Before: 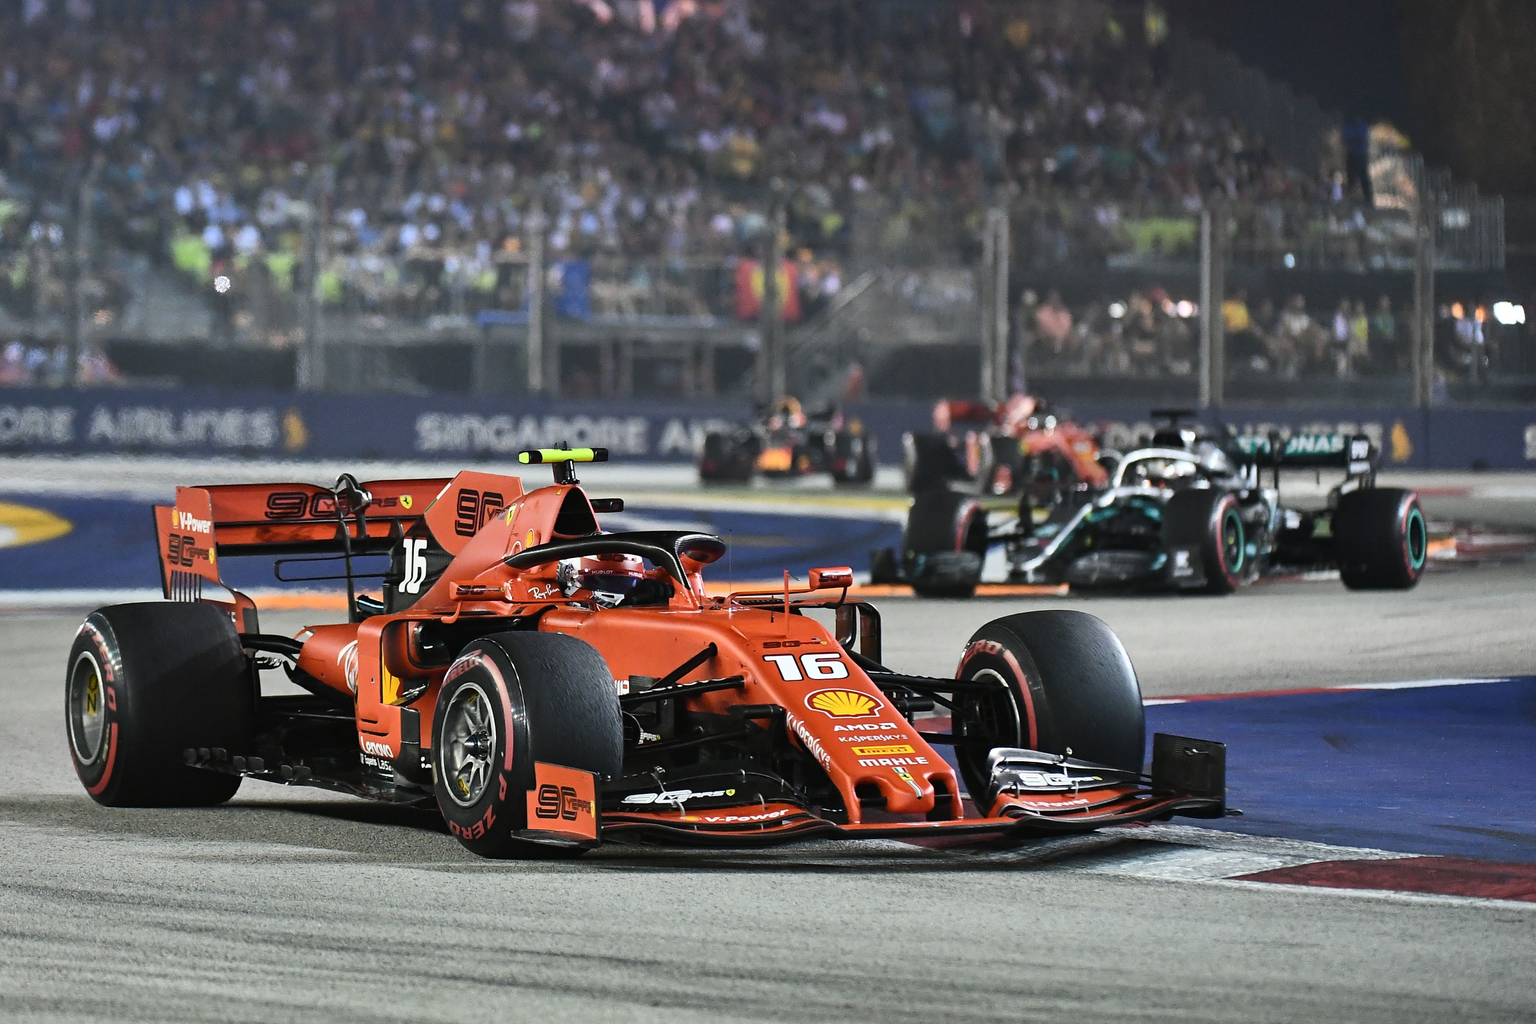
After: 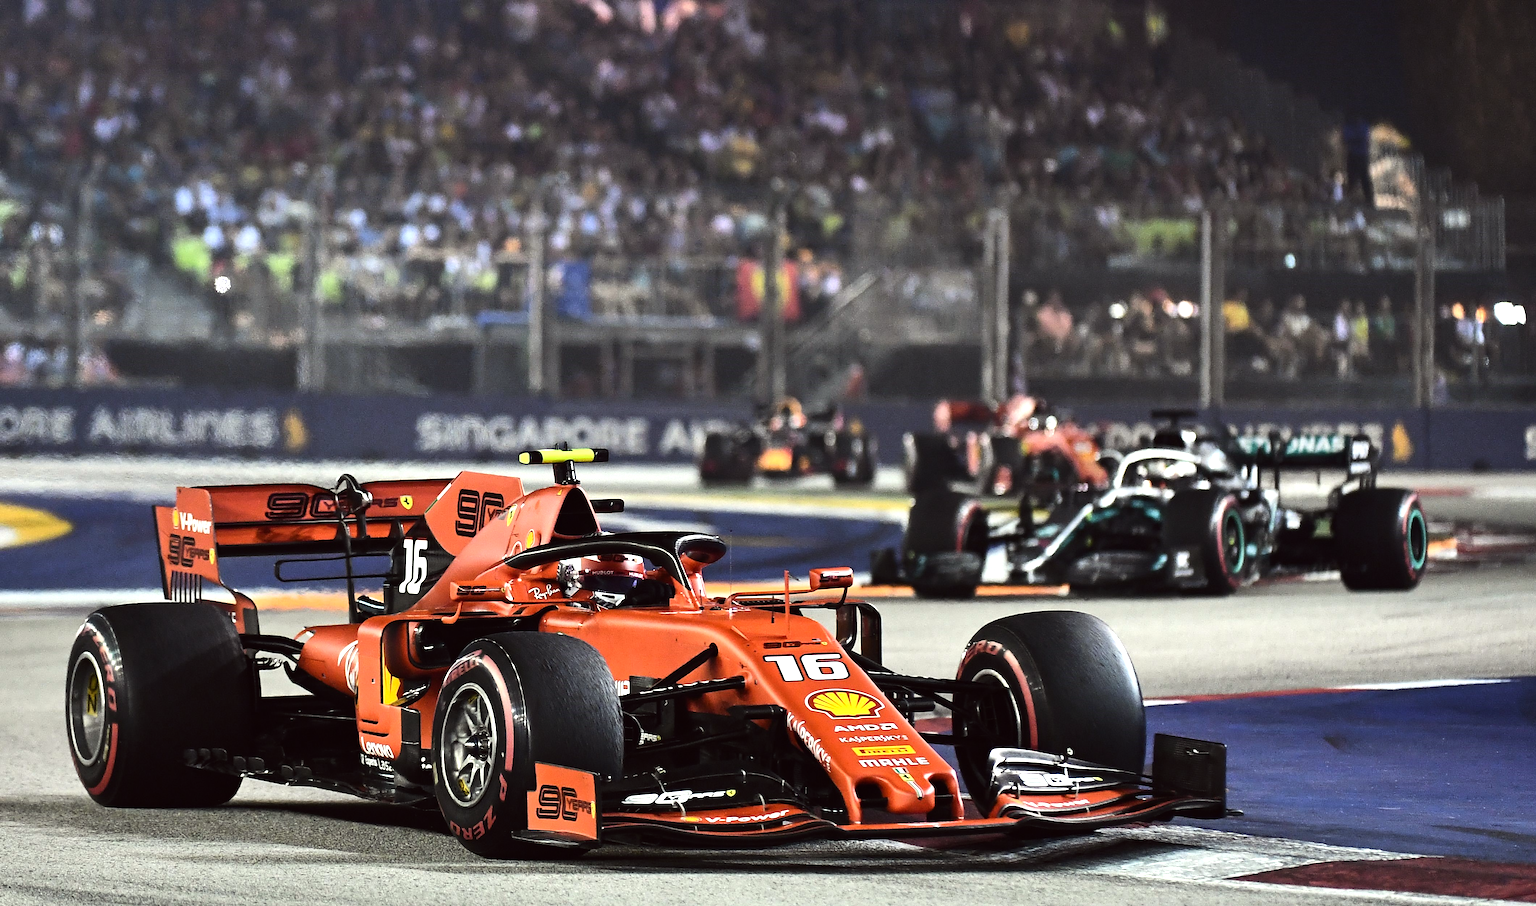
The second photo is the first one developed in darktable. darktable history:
crop and rotate: top 0%, bottom 11.49%
tone equalizer: -8 EV -0.75 EV, -7 EV -0.7 EV, -6 EV -0.6 EV, -5 EV -0.4 EV, -3 EV 0.4 EV, -2 EV 0.6 EV, -1 EV 0.7 EV, +0 EV 0.75 EV, edges refinement/feathering 500, mask exposure compensation -1.57 EV, preserve details no
color correction: highlights a* -0.95, highlights b* 4.5, shadows a* 3.55
